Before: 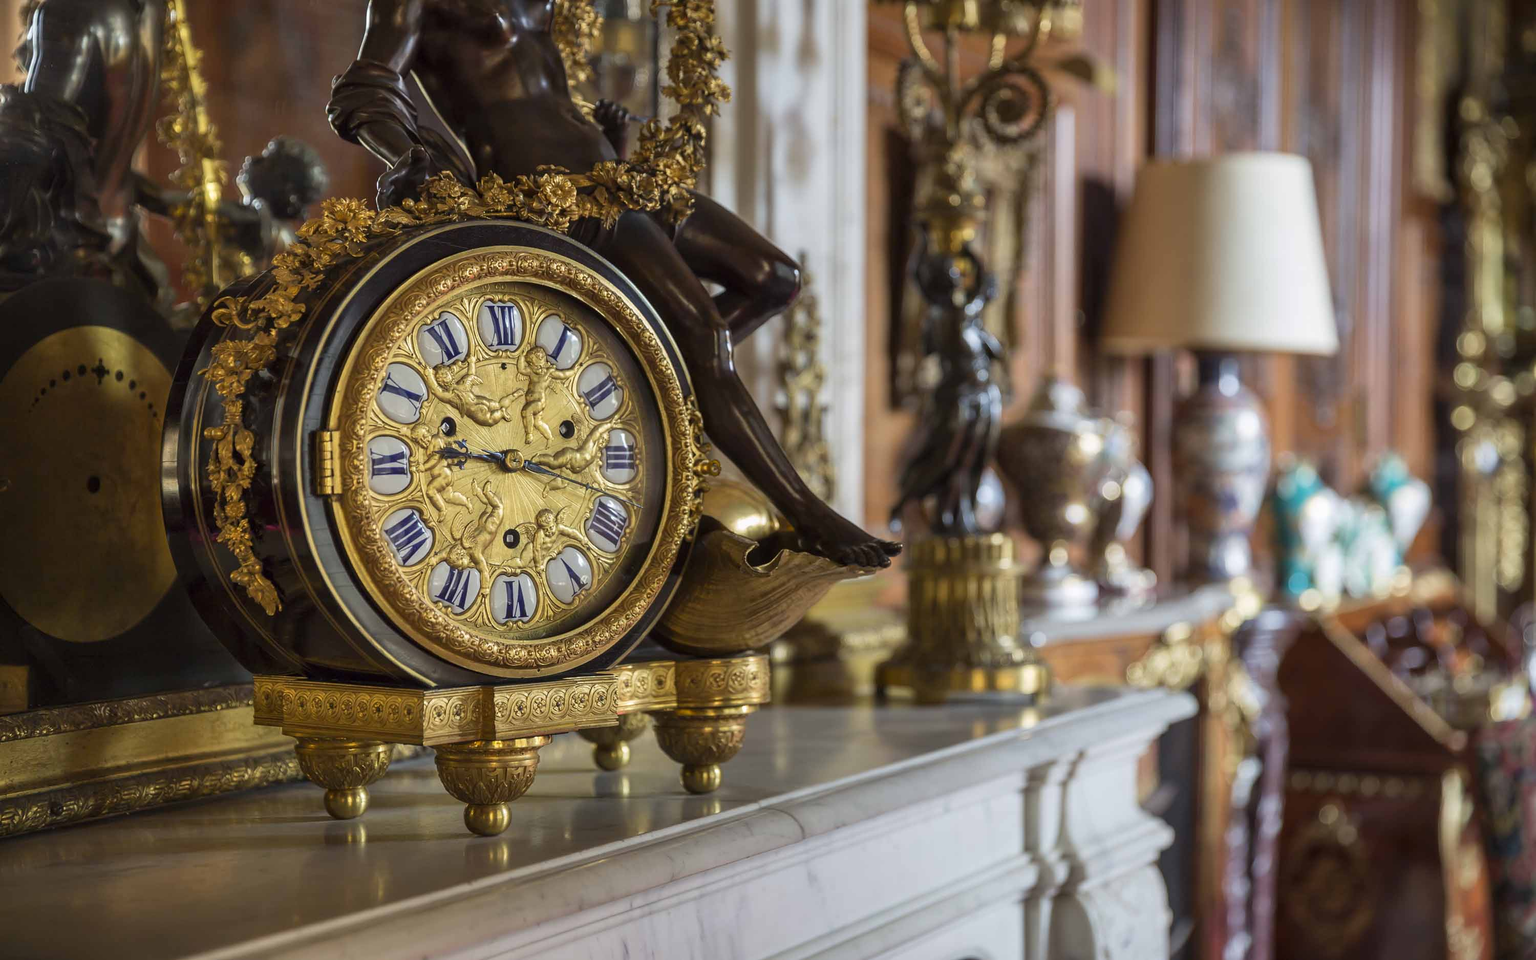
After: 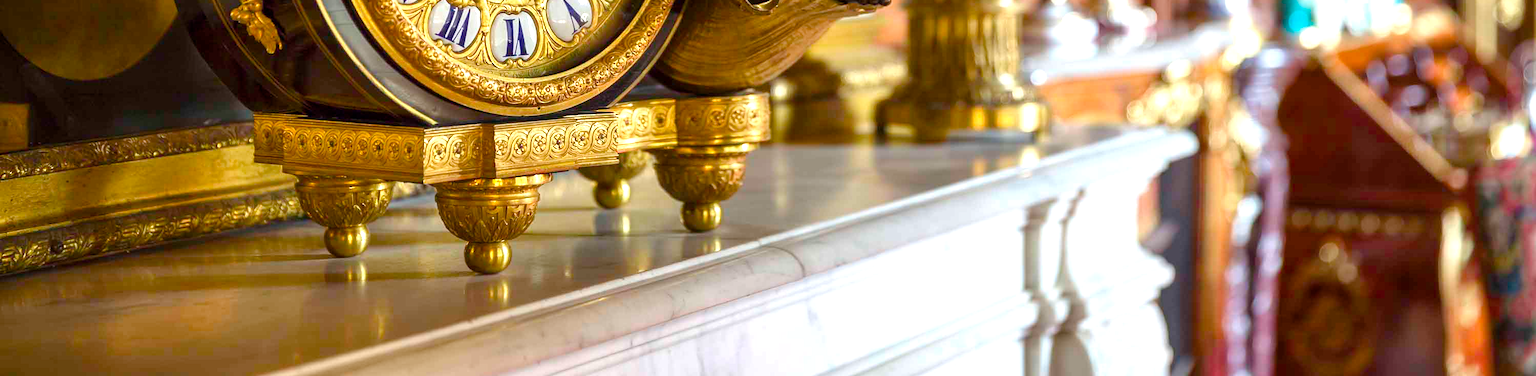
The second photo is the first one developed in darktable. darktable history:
color balance rgb: perceptual saturation grading › global saturation 20%, perceptual saturation grading › highlights -14.211%, perceptual saturation grading › shadows 50%, perceptual brilliance grading › global brilliance 9.487%, perceptual brilliance grading › shadows 14.842%
crop and rotate: top 58.593%, bottom 2.11%
exposure: exposure 0.6 EV, compensate highlight preservation false
